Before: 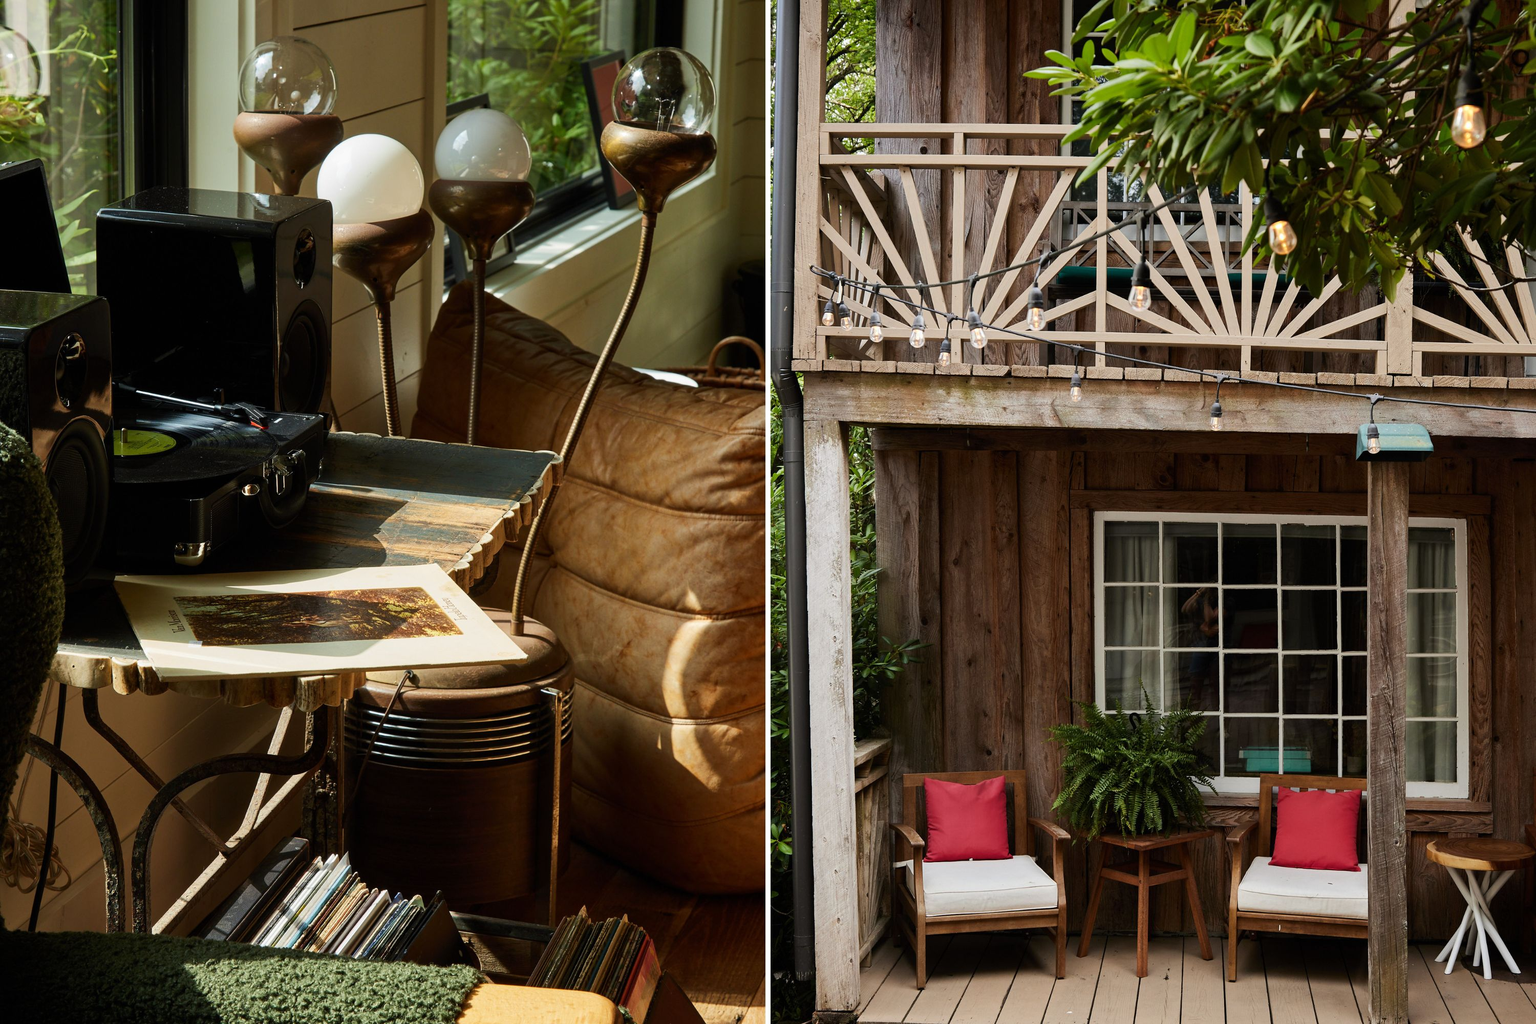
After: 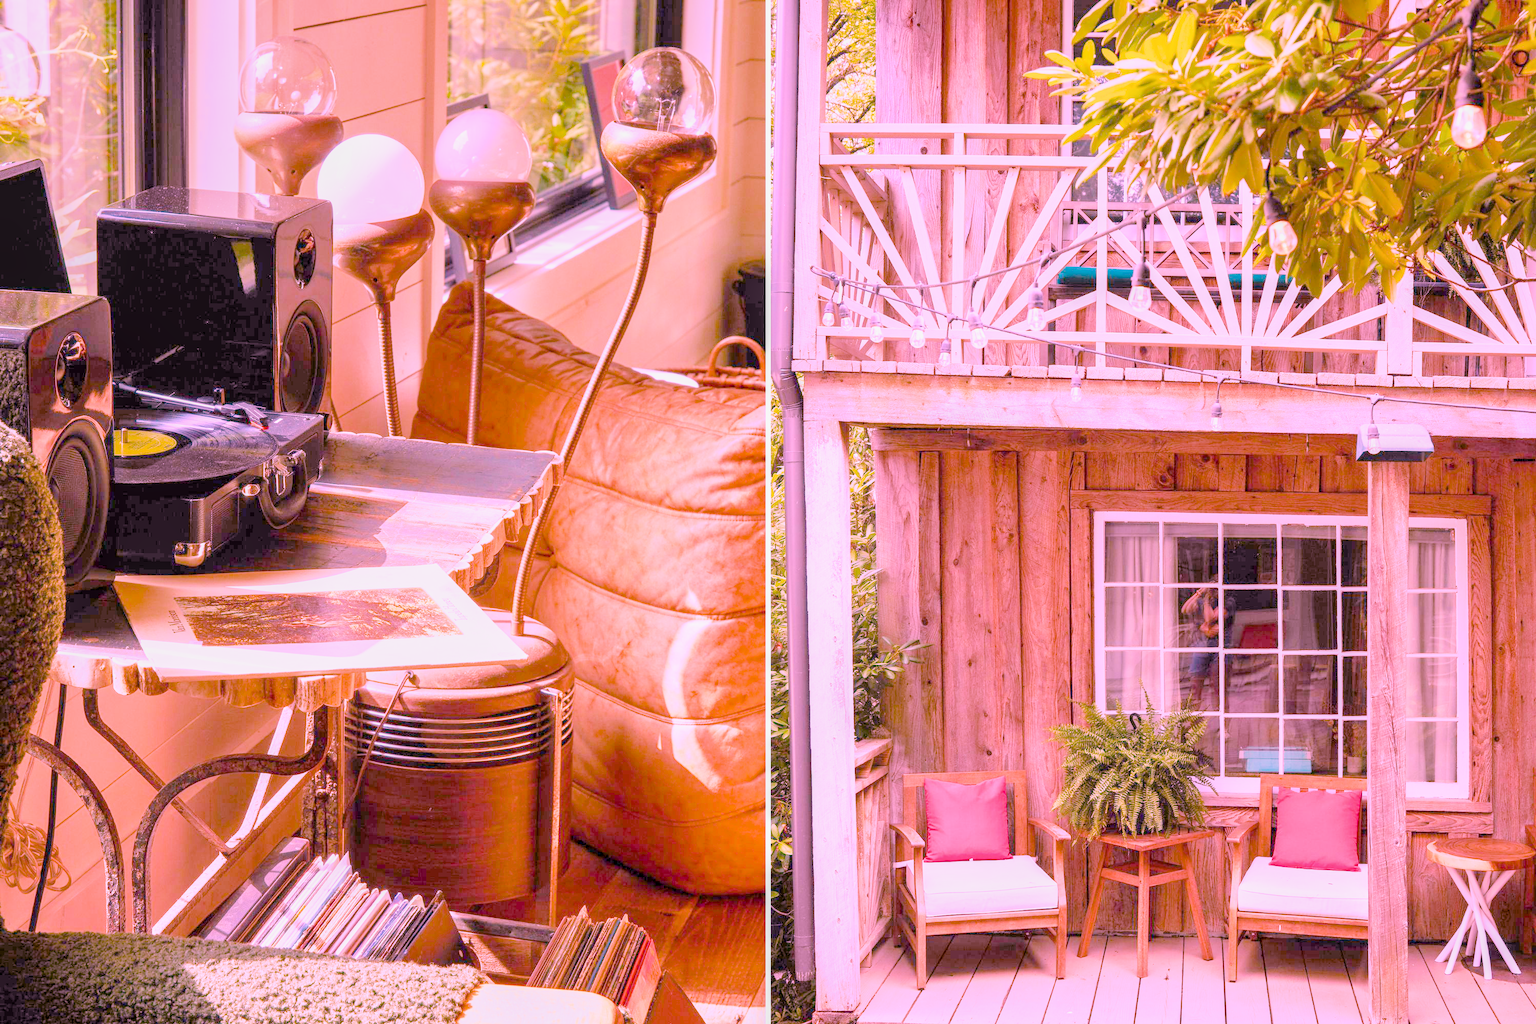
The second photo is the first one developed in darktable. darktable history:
highlight reconstruction: iterations 1, diameter of reconstruction 64 px
local contrast: on, module defaults
color balance rgb: perceptual saturation grading › global saturation 25%, global vibrance 10%
tone equalizer: on, module defaults
white balance: red 2.081, blue 1.774
filmic rgb: black relative exposure -8.42 EV, white relative exposure 4.68 EV, hardness 3.82, color science v6 (2022)
exposure: black level correction -0.001, exposure 0.9 EV, compensate exposure bias true, compensate highlight preservation false
